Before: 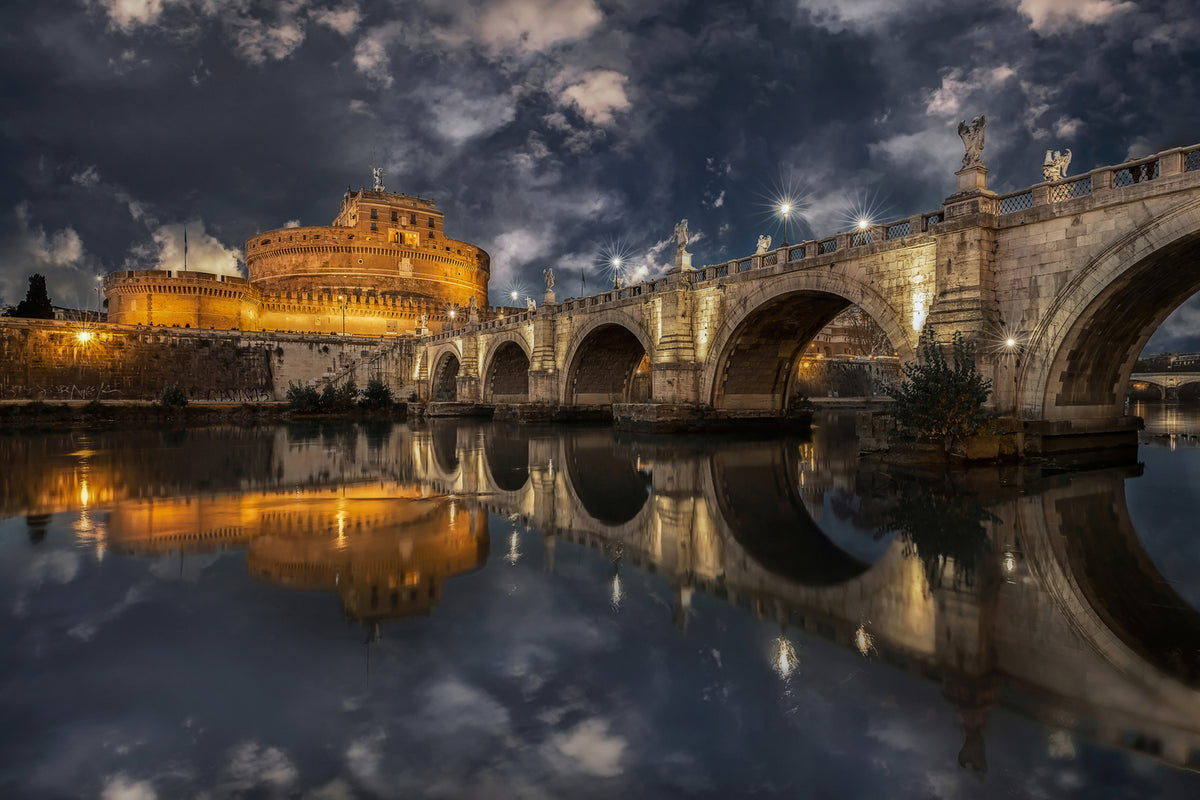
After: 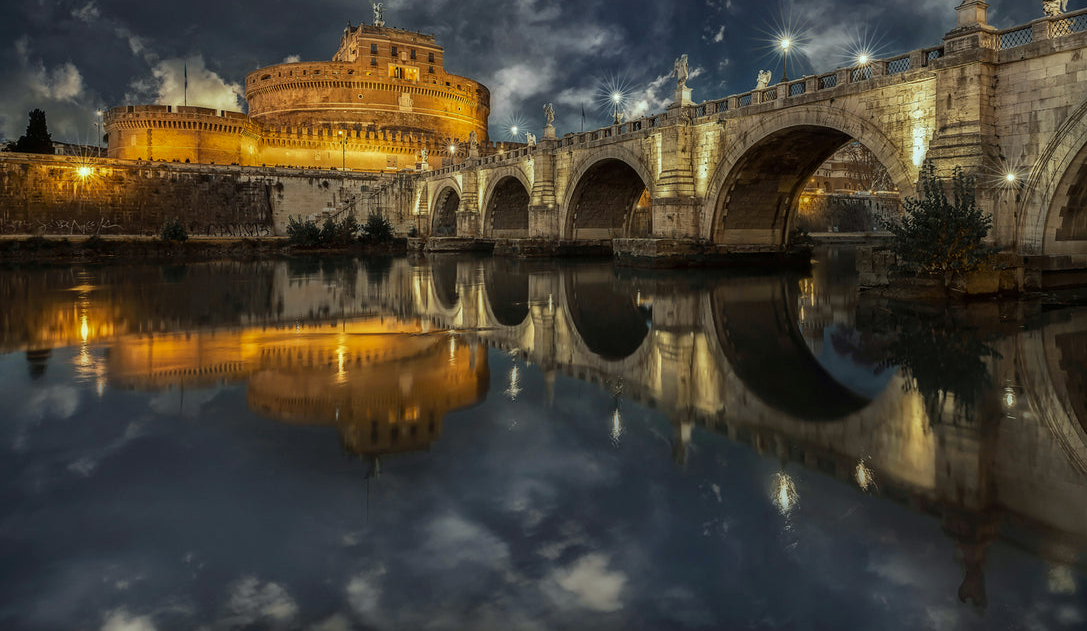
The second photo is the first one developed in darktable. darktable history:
color correction: highlights a* -7.87, highlights b* 3.09
crop: top 20.726%, right 9.371%, bottom 0.334%
